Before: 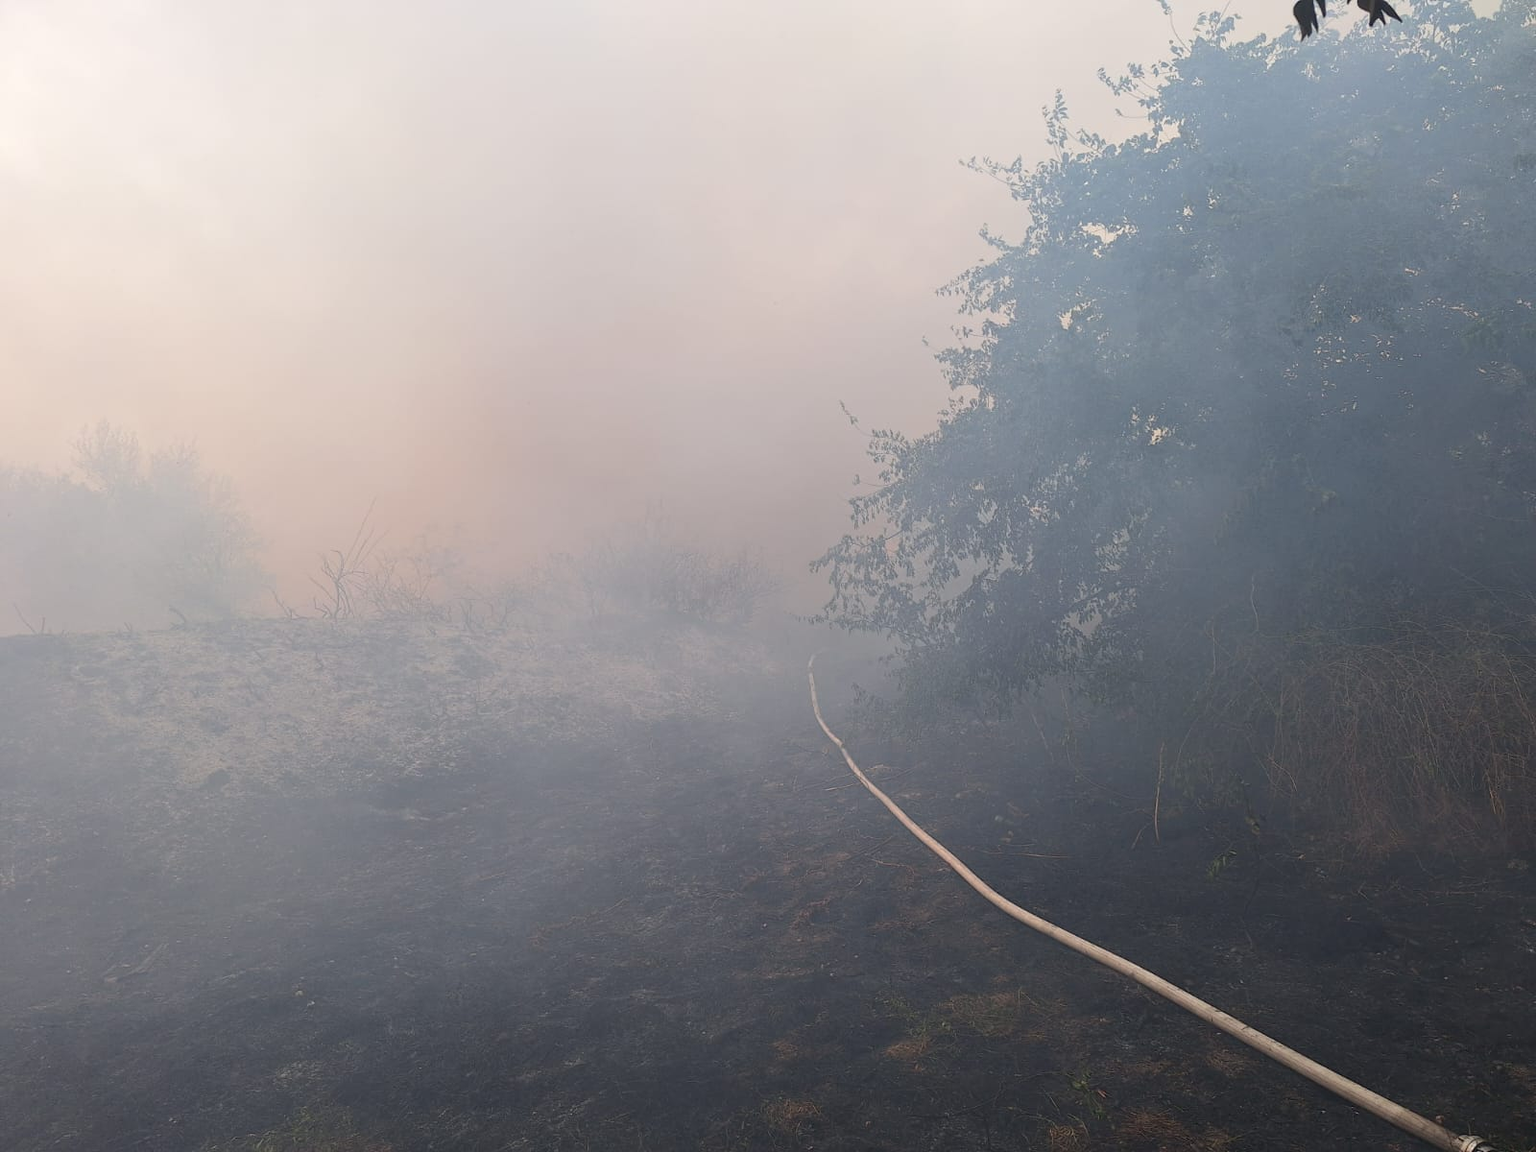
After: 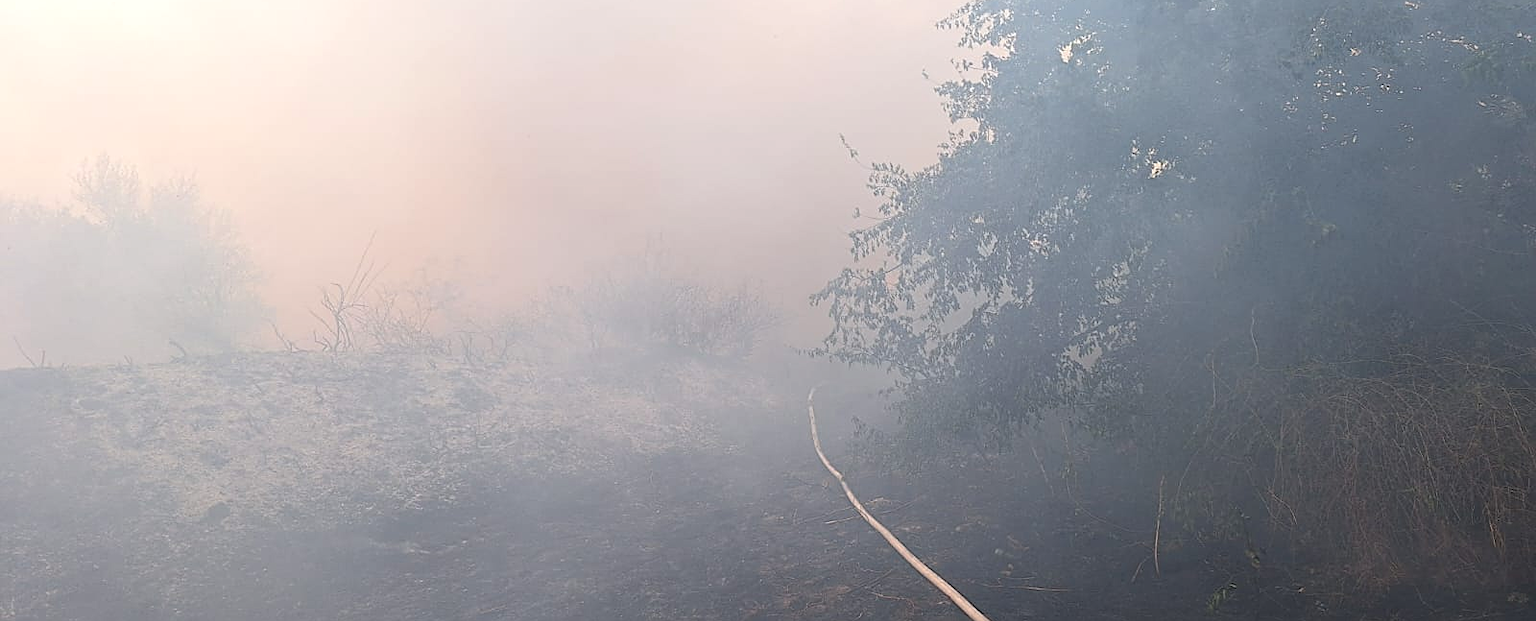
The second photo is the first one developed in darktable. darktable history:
sharpen: on, module defaults
crop and rotate: top 23.239%, bottom 22.83%
tone equalizer: -8 EV -0.426 EV, -7 EV -0.364 EV, -6 EV -0.334 EV, -5 EV -0.243 EV, -3 EV 0.196 EV, -2 EV 0.312 EV, -1 EV 0.414 EV, +0 EV 0.413 EV
